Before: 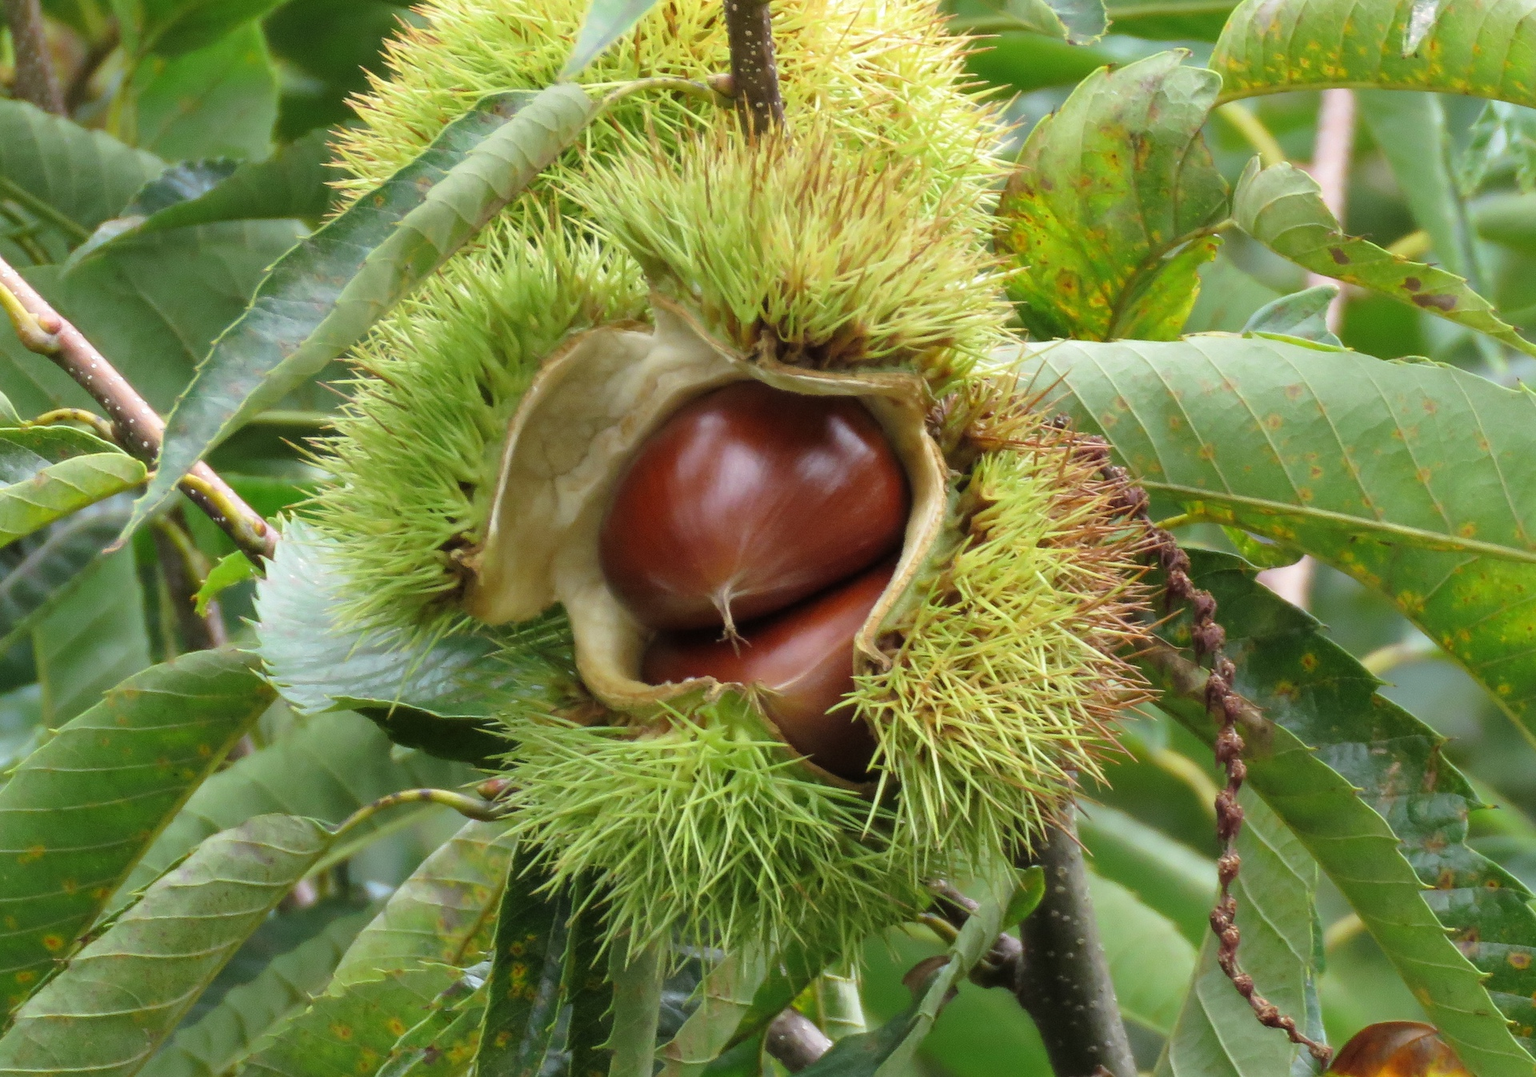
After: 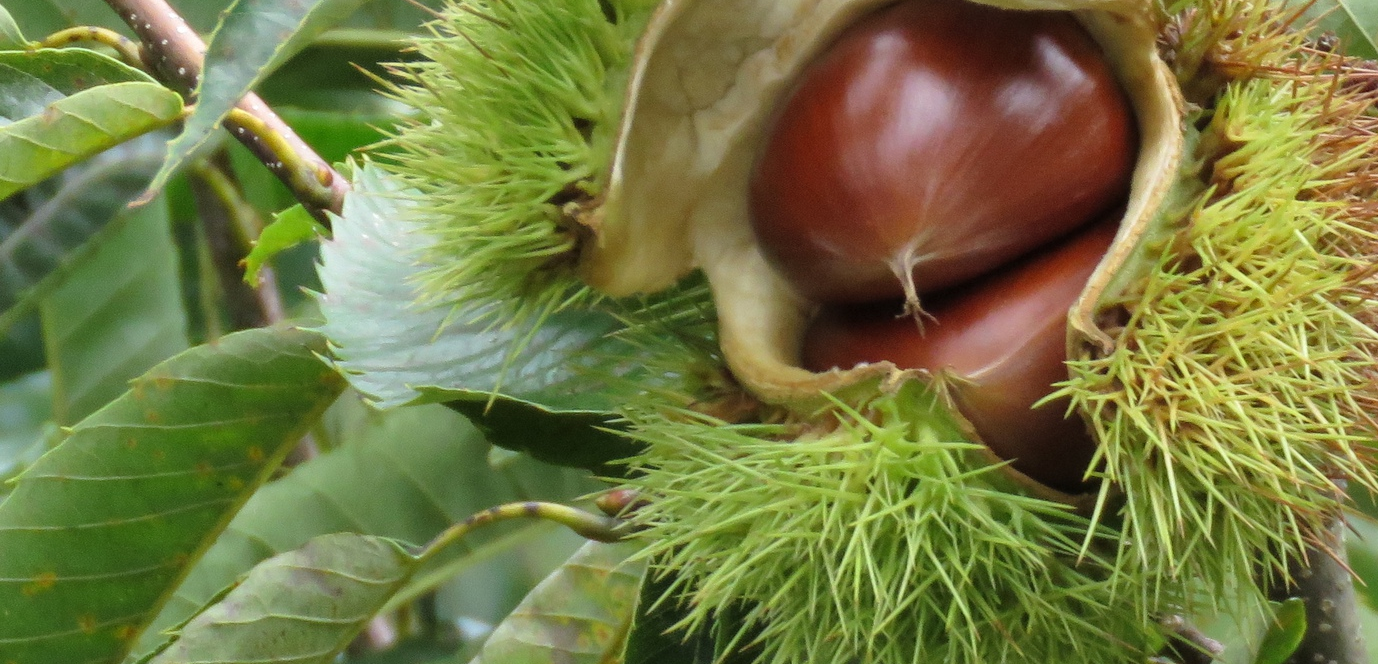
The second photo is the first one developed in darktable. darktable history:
crop: top 35.988%, right 28.178%, bottom 14.632%
shadows and highlights: soften with gaussian
